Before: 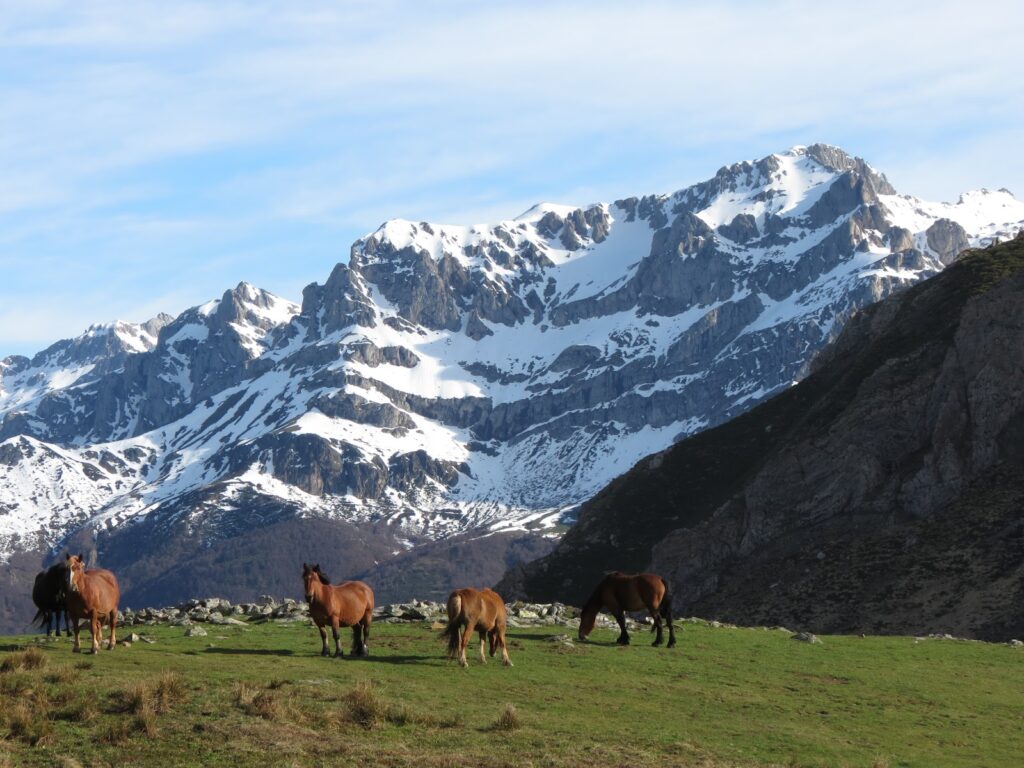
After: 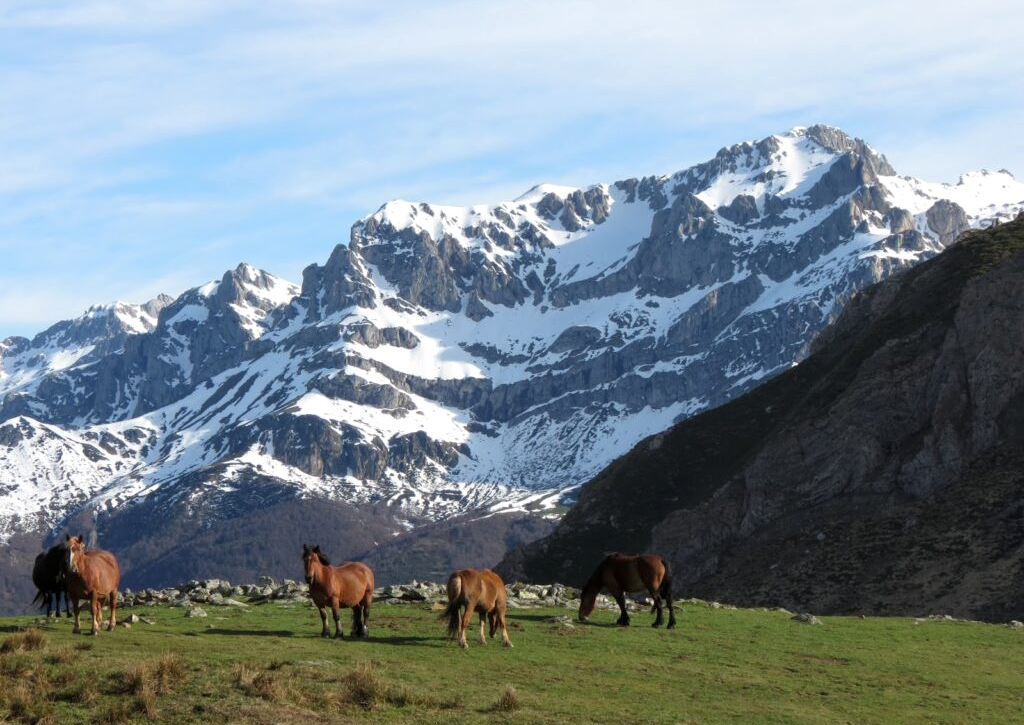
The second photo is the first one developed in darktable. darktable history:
local contrast: highlights 100%, shadows 100%, detail 120%, midtone range 0.2
tone equalizer: on, module defaults
crop and rotate: top 2.479%, bottom 3.018%
